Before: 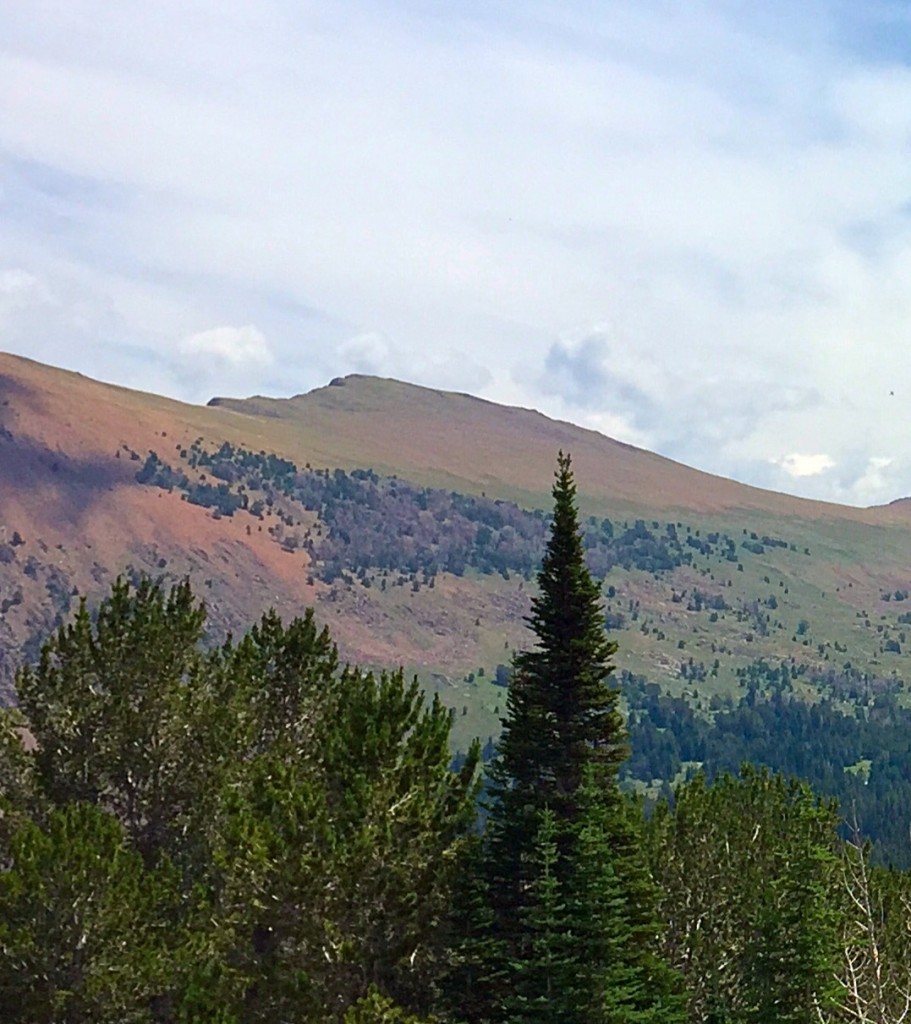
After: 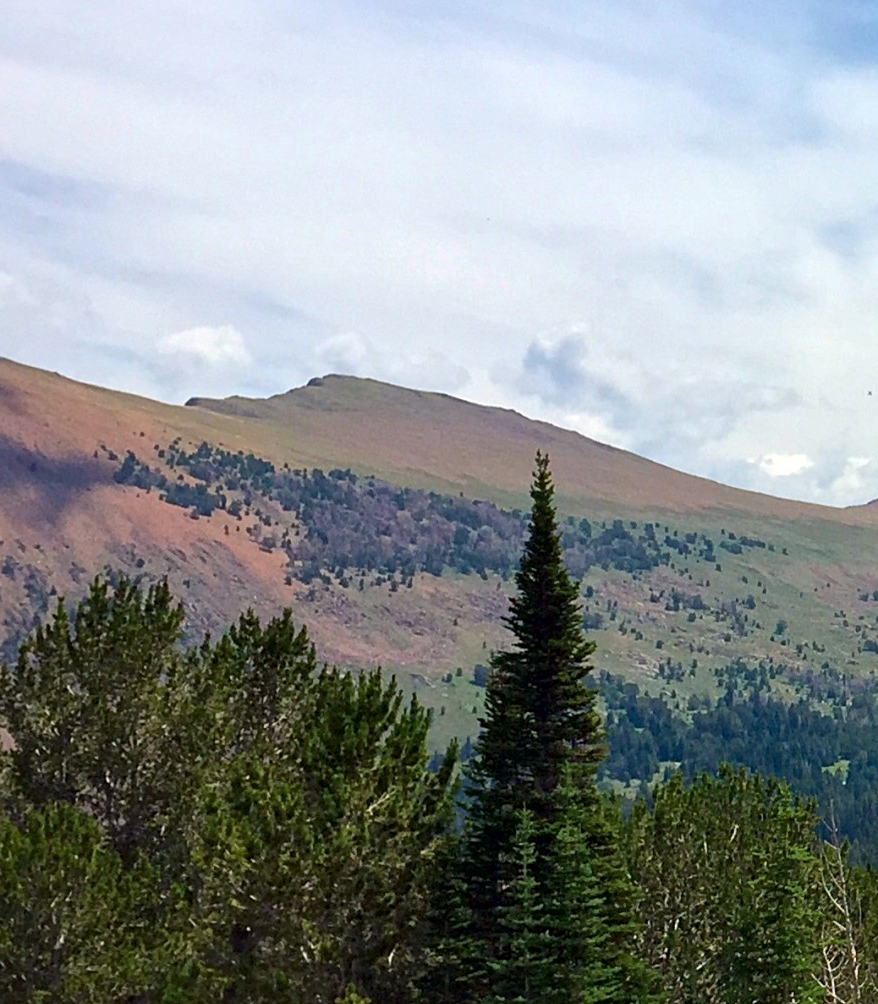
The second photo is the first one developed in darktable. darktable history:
crop and rotate: left 2.501%, right 1.106%, bottom 1.886%
local contrast: mode bilateral grid, contrast 21, coarseness 51, detail 132%, midtone range 0.2
